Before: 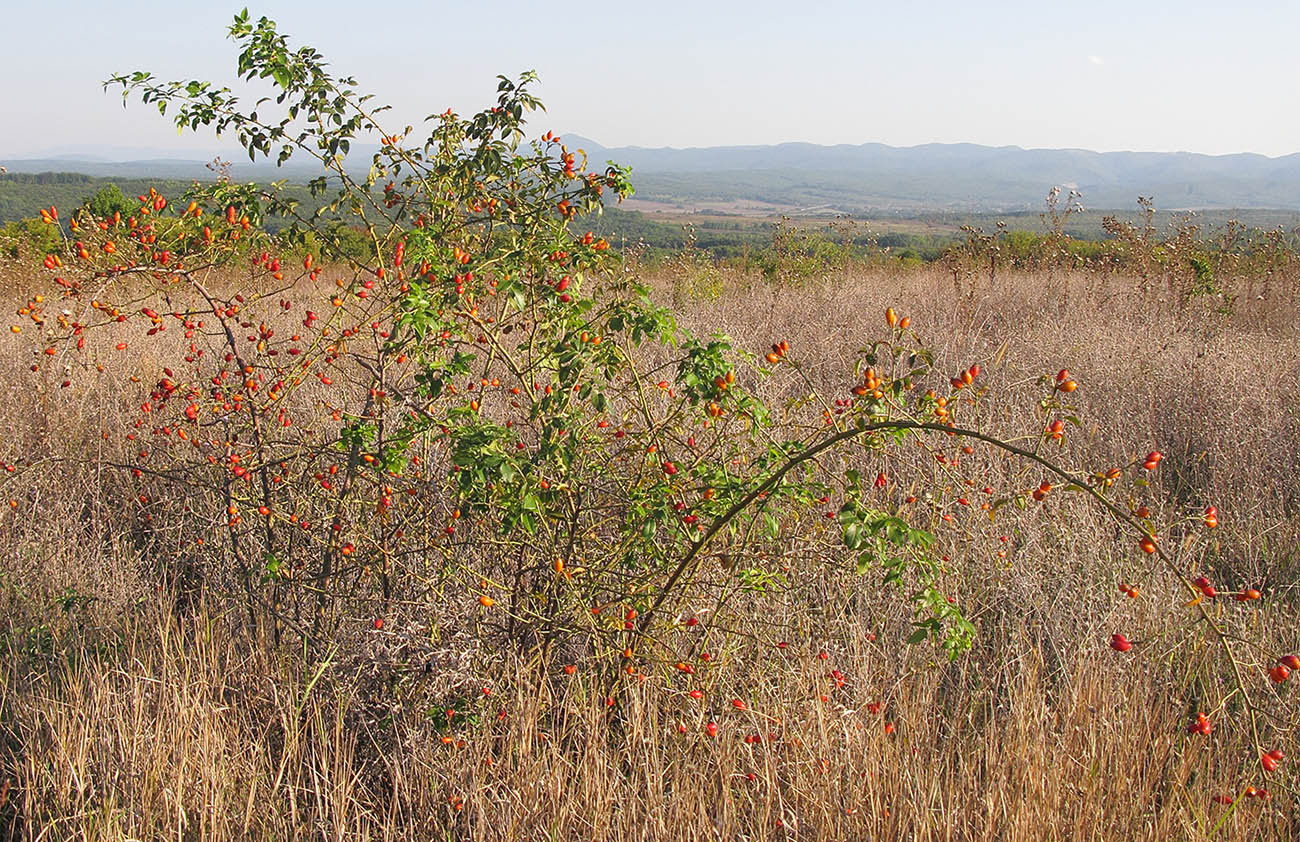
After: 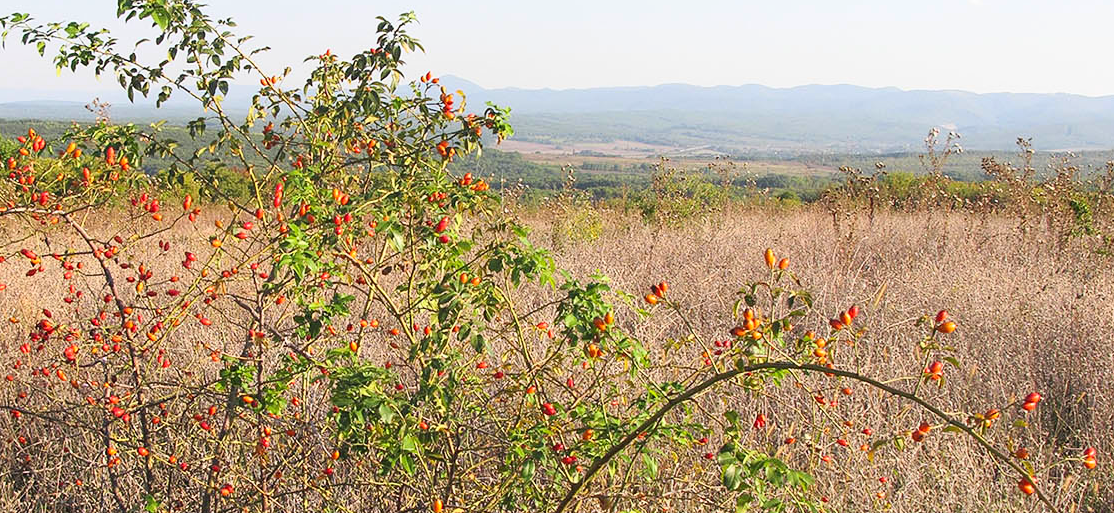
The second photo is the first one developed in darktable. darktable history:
contrast brightness saturation: contrast 0.196, brightness 0.146, saturation 0.148
crop and rotate: left 9.381%, top 7.124%, right 4.862%, bottom 31.918%
